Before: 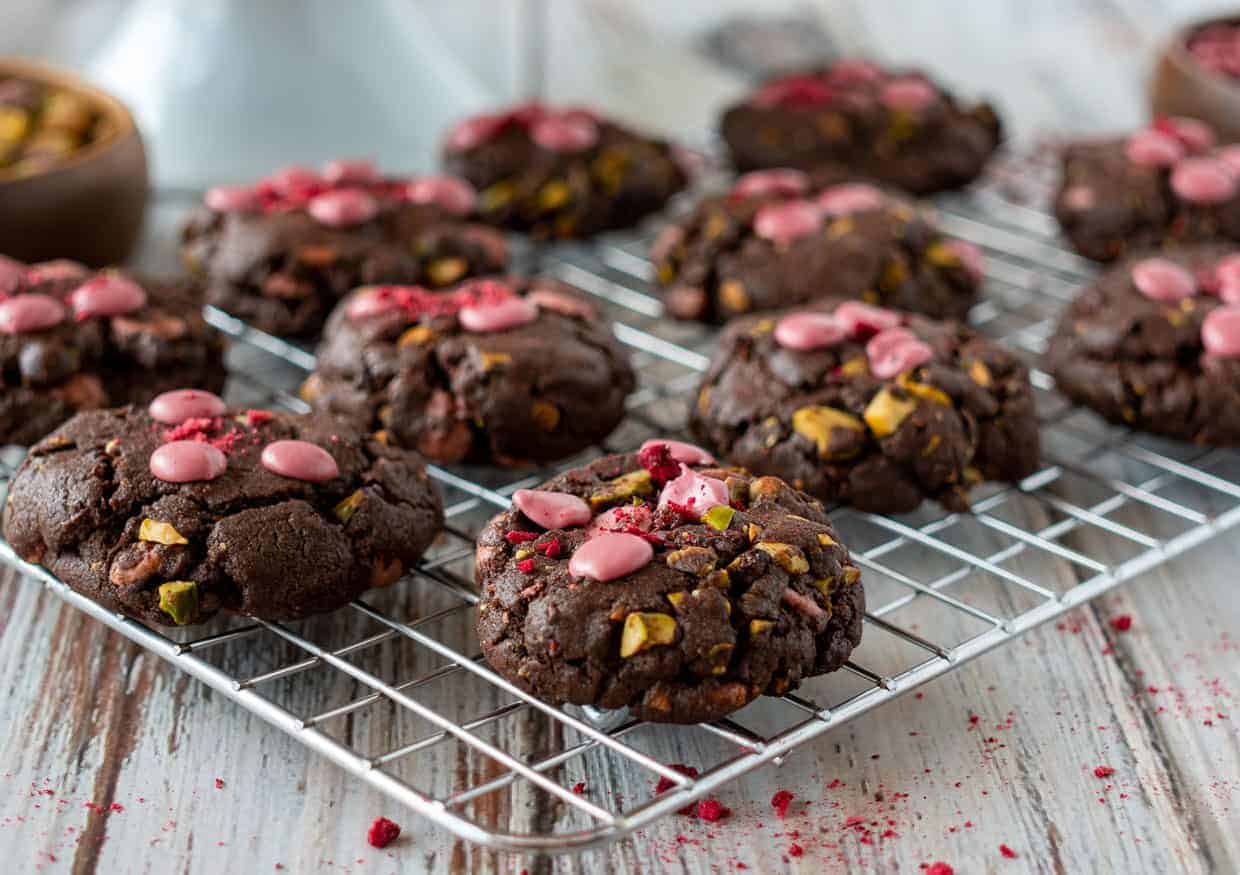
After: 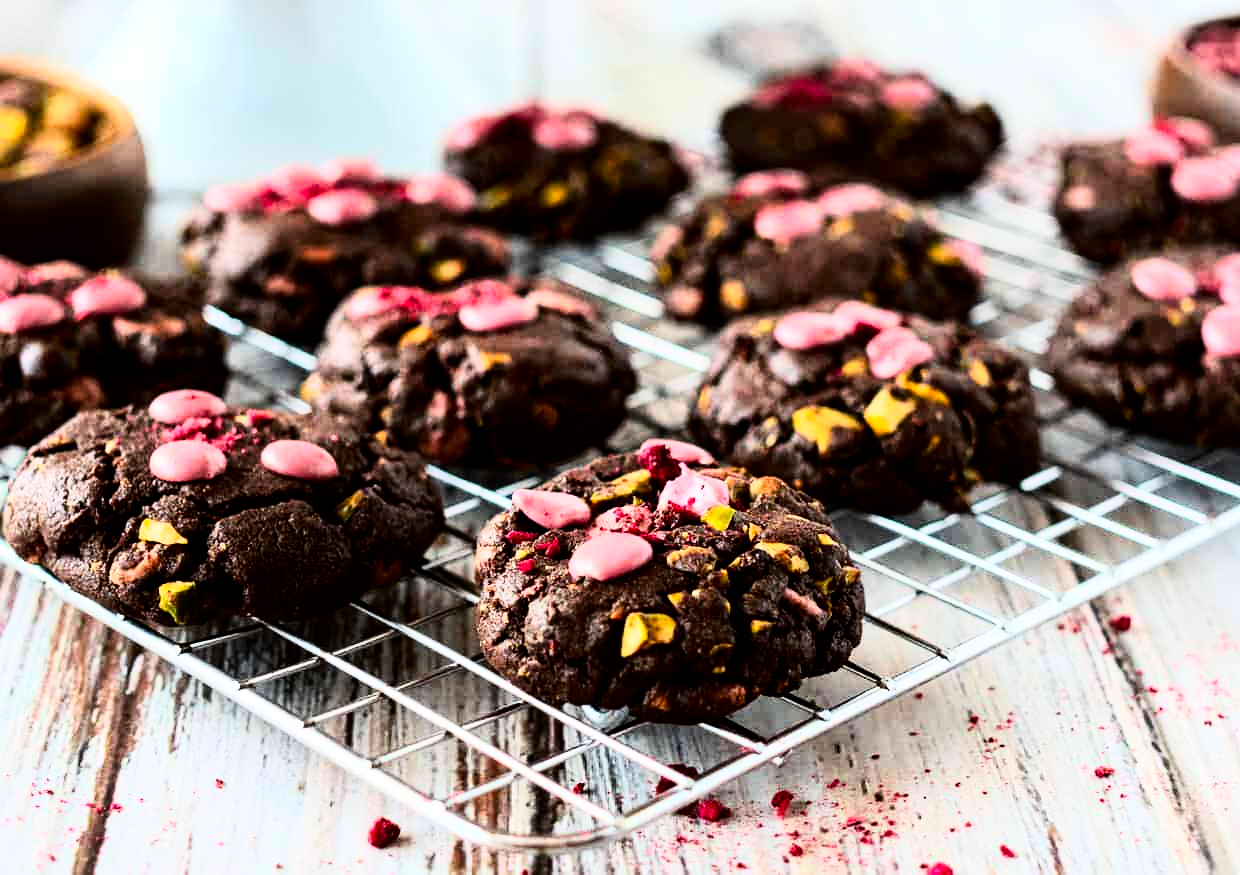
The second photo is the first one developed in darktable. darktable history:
rgb curve: curves: ch0 [(0, 0) (0.21, 0.15) (0.24, 0.21) (0.5, 0.75) (0.75, 0.96) (0.89, 0.99) (1, 1)]; ch1 [(0, 0.02) (0.21, 0.13) (0.25, 0.2) (0.5, 0.67) (0.75, 0.9) (0.89, 0.97) (1, 1)]; ch2 [(0, 0.02) (0.21, 0.13) (0.25, 0.2) (0.5, 0.67) (0.75, 0.9) (0.89, 0.97) (1, 1)], compensate middle gray true
contrast brightness saturation: contrast 0.07, brightness -0.14, saturation 0.11
color balance rgb: global vibrance -1%, saturation formula JzAzBz (2021)
